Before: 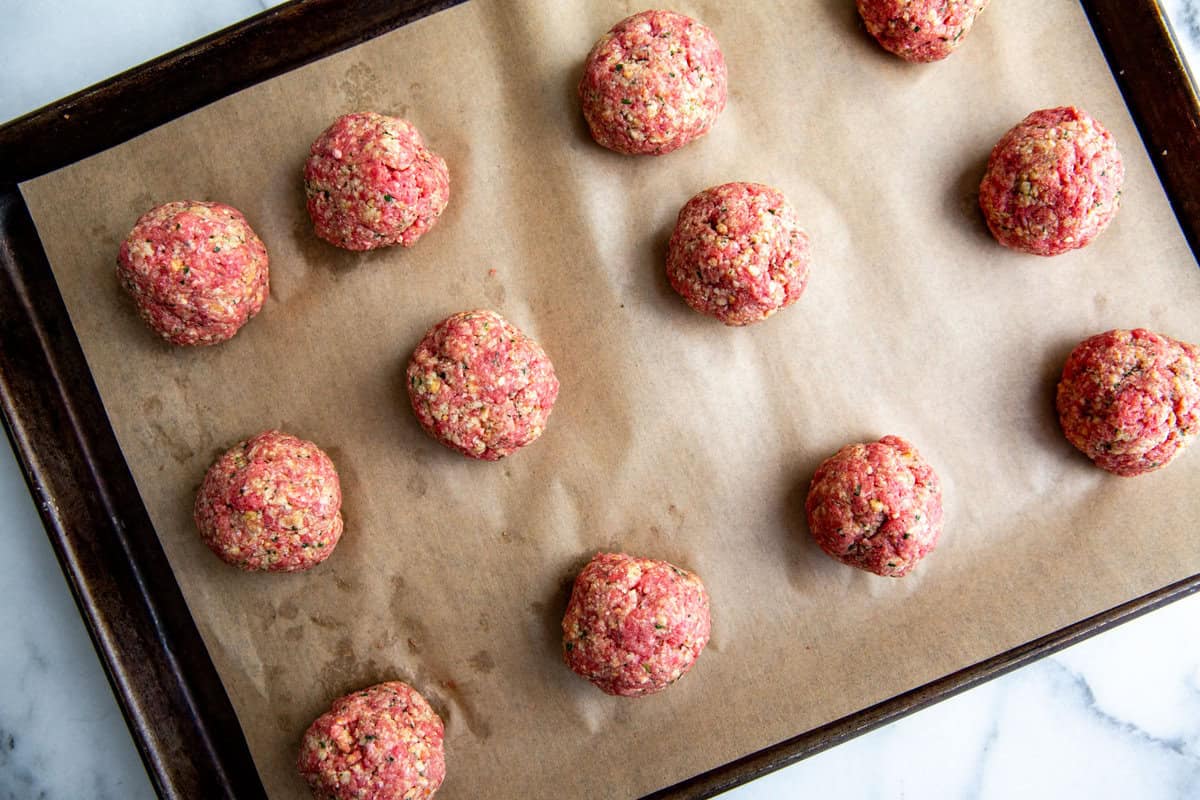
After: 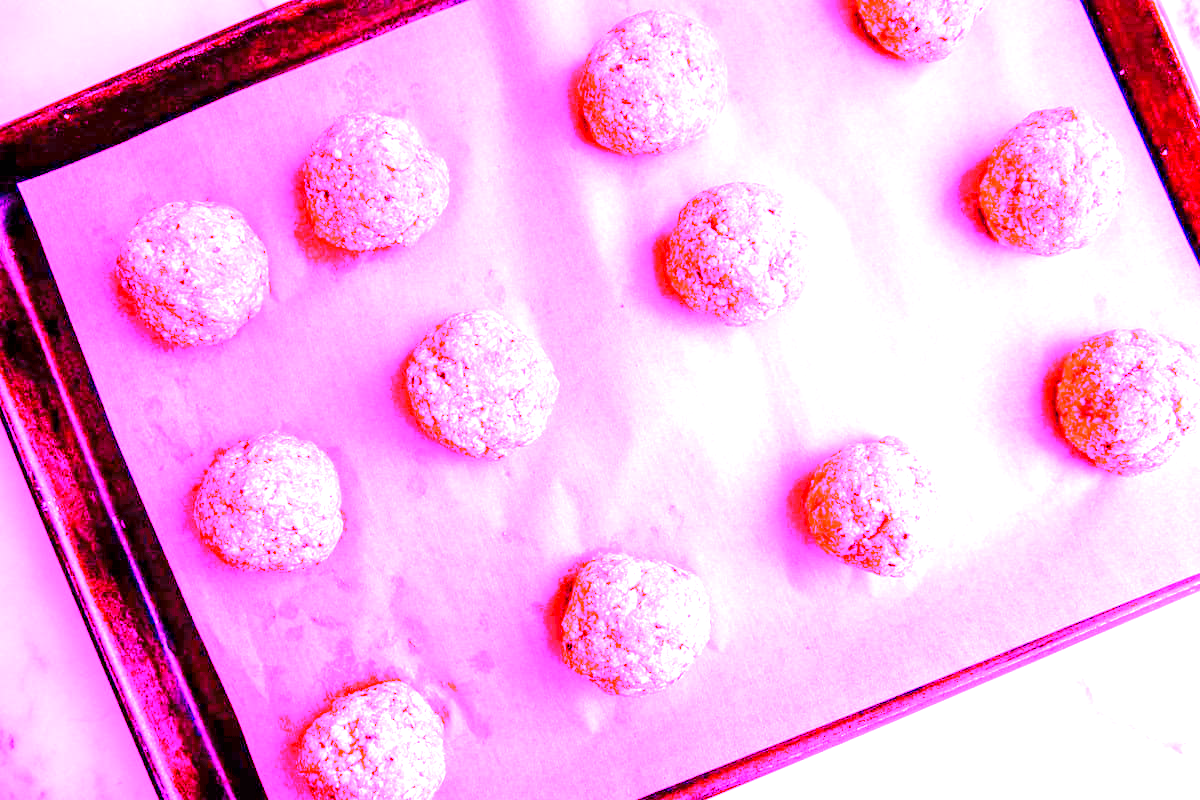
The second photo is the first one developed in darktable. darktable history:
tone curve: curves: ch0 [(0, 0) (0.003, 0.004) (0.011, 0.005) (0.025, 0.014) (0.044, 0.037) (0.069, 0.059) (0.1, 0.096) (0.136, 0.116) (0.177, 0.133) (0.224, 0.177) (0.277, 0.255) (0.335, 0.319) (0.399, 0.385) (0.468, 0.457) (0.543, 0.545) (0.623, 0.621) (0.709, 0.705) (0.801, 0.801) (0.898, 0.901) (1, 1)], preserve colors none
white balance: red 8, blue 8
graduated density: on, module defaults
